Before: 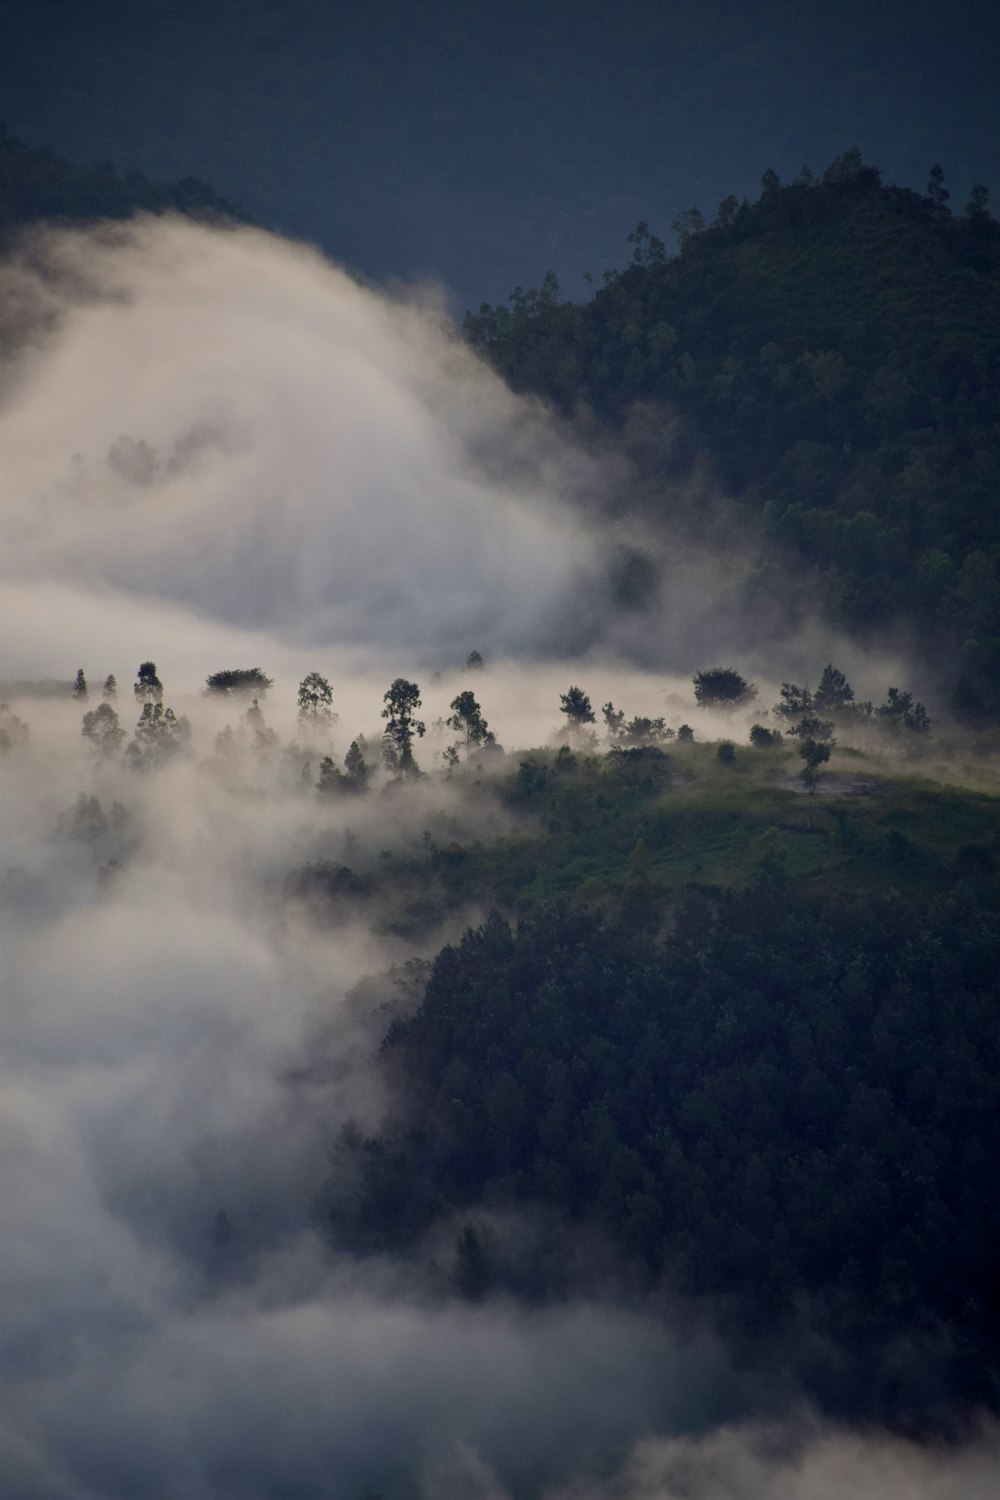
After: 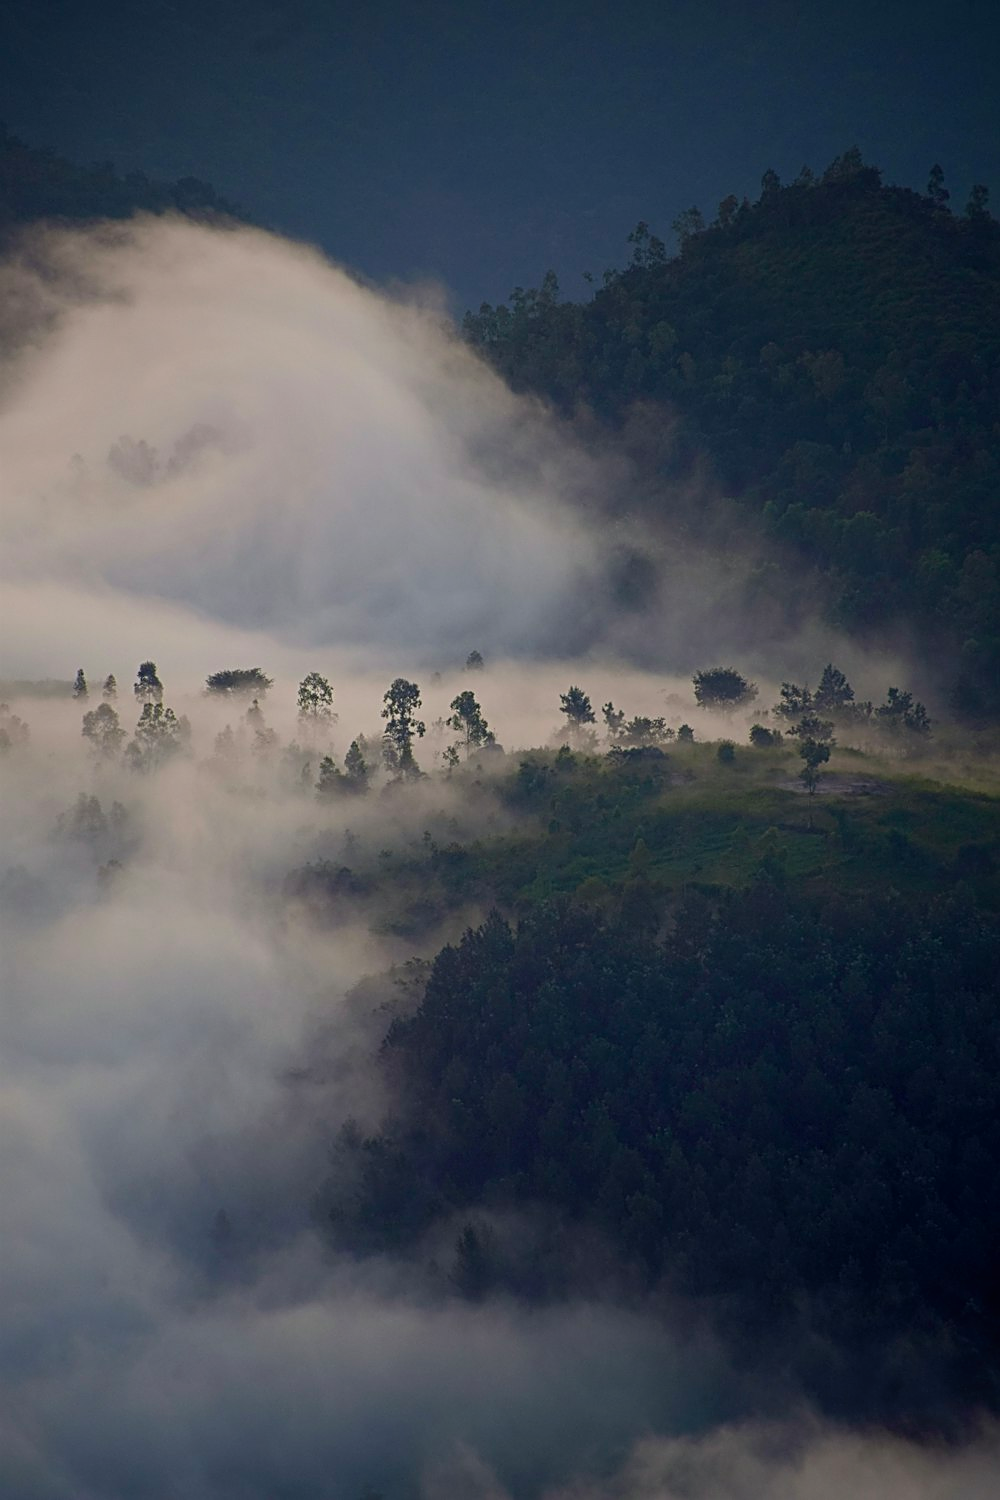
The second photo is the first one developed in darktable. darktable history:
tone equalizer: edges refinement/feathering 500, mask exposure compensation -1.57 EV, preserve details no
contrast equalizer: y [[0.439, 0.44, 0.442, 0.457, 0.493, 0.498], [0.5 ×6], [0.5 ×6], [0 ×6], [0 ×6]]
sharpen: on, module defaults
